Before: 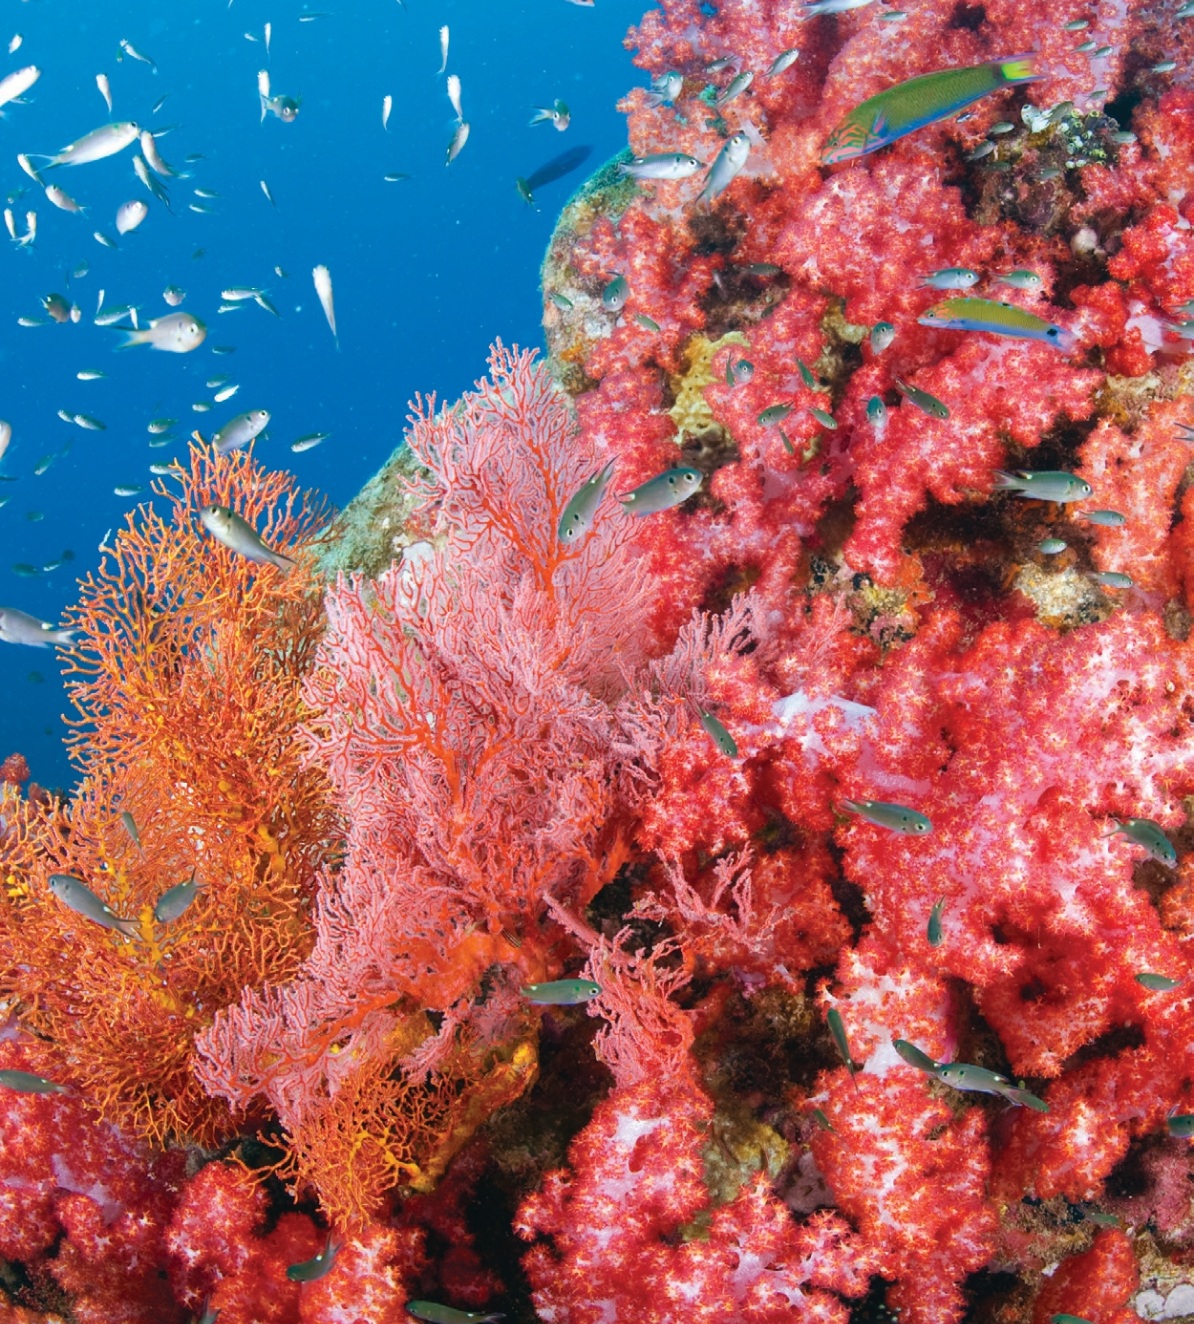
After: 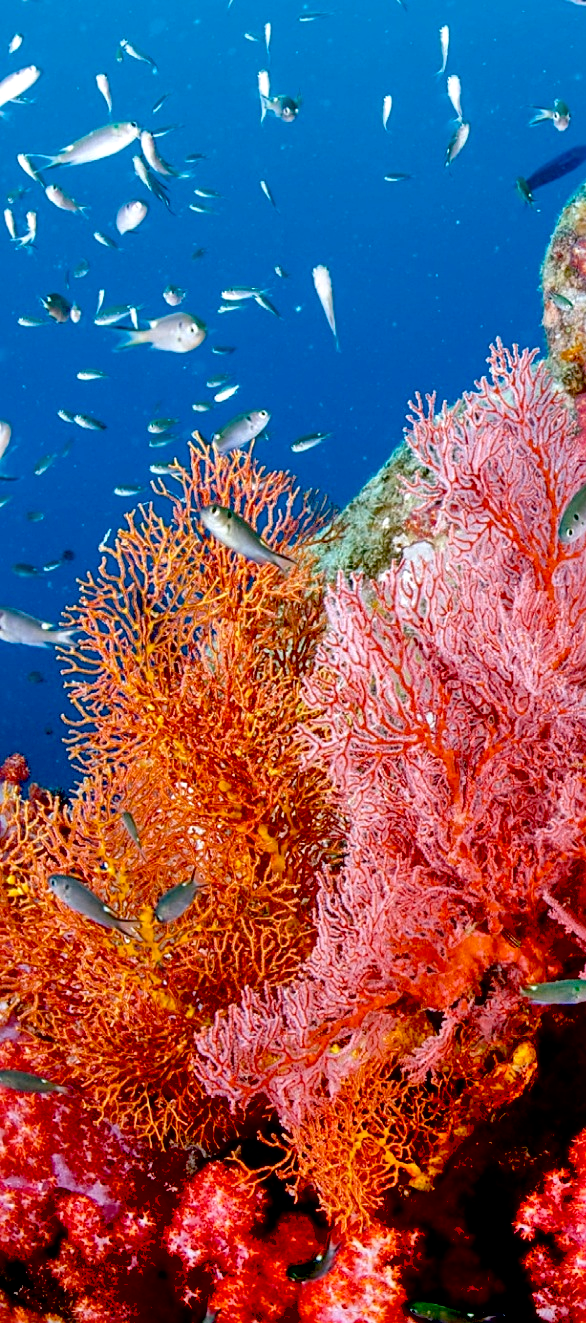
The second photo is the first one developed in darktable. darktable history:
exposure: black level correction 0.056, exposure -0.039 EV, compensate highlight preservation false
sharpen: radius 2.529, amount 0.323
crop and rotate: left 0%, top 0%, right 50.845%
shadows and highlights: low approximation 0.01, soften with gaussian
local contrast: on, module defaults
white balance: red 1.009, blue 1.027
